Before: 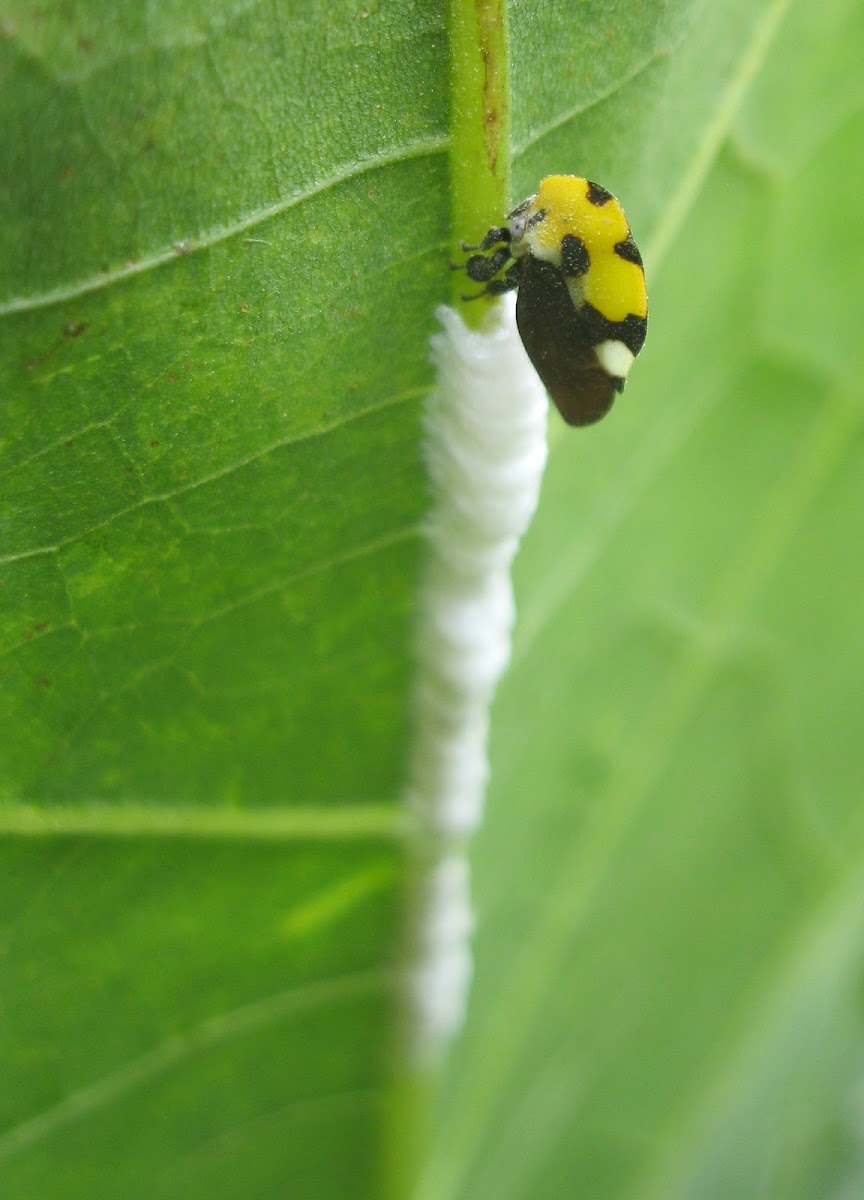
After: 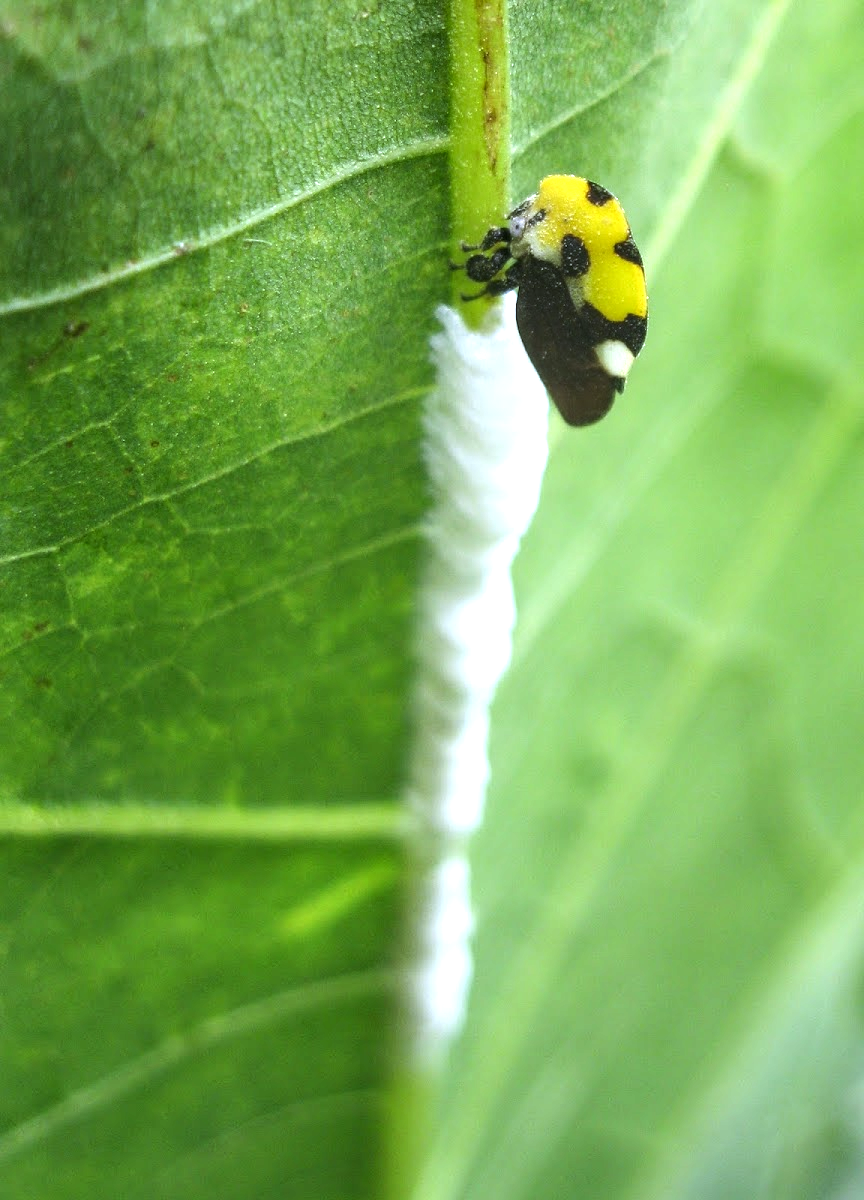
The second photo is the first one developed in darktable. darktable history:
white balance: red 0.967, blue 1.119, emerald 0.756
tone equalizer: -8 EV -0.75 EV, -7 EV -0.7 EV, -6 EV -0.6 EV, -5 EV -0.4 EV, -3 EV 0.4 EV, -2 EV 0.6 EV, -1 EV 0.7 EV, +0 EV 0.75 EV, edges refinement/feathering 500, mask exposure compensation -1.57 EV, preserve details no
local contrast: on, module defaults
